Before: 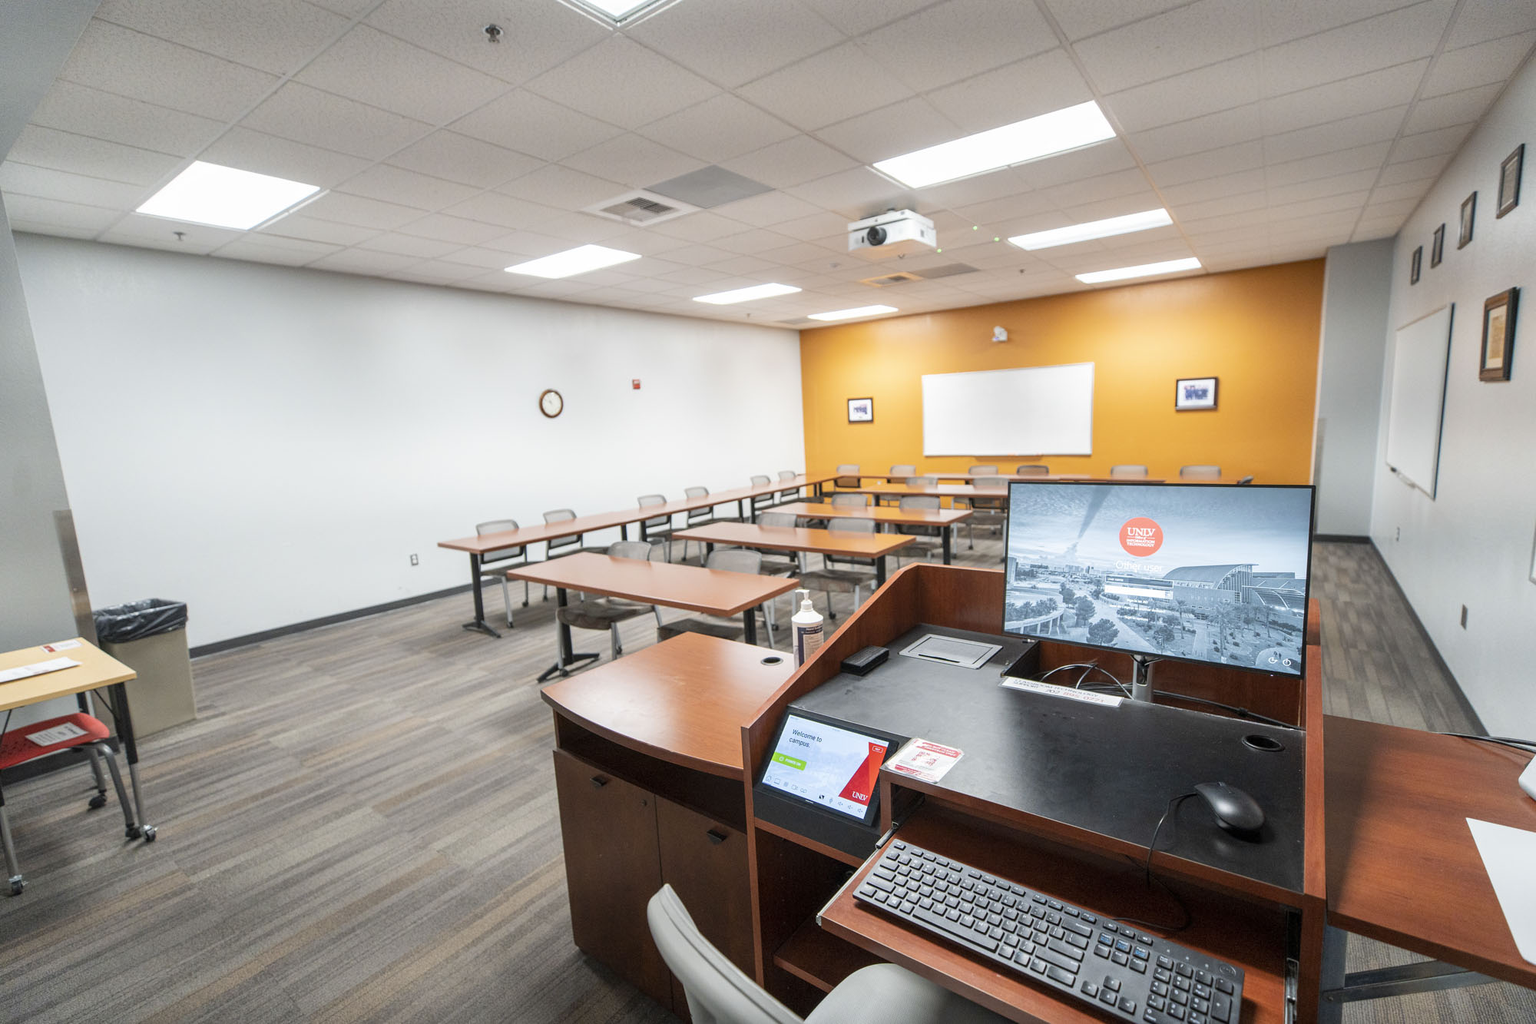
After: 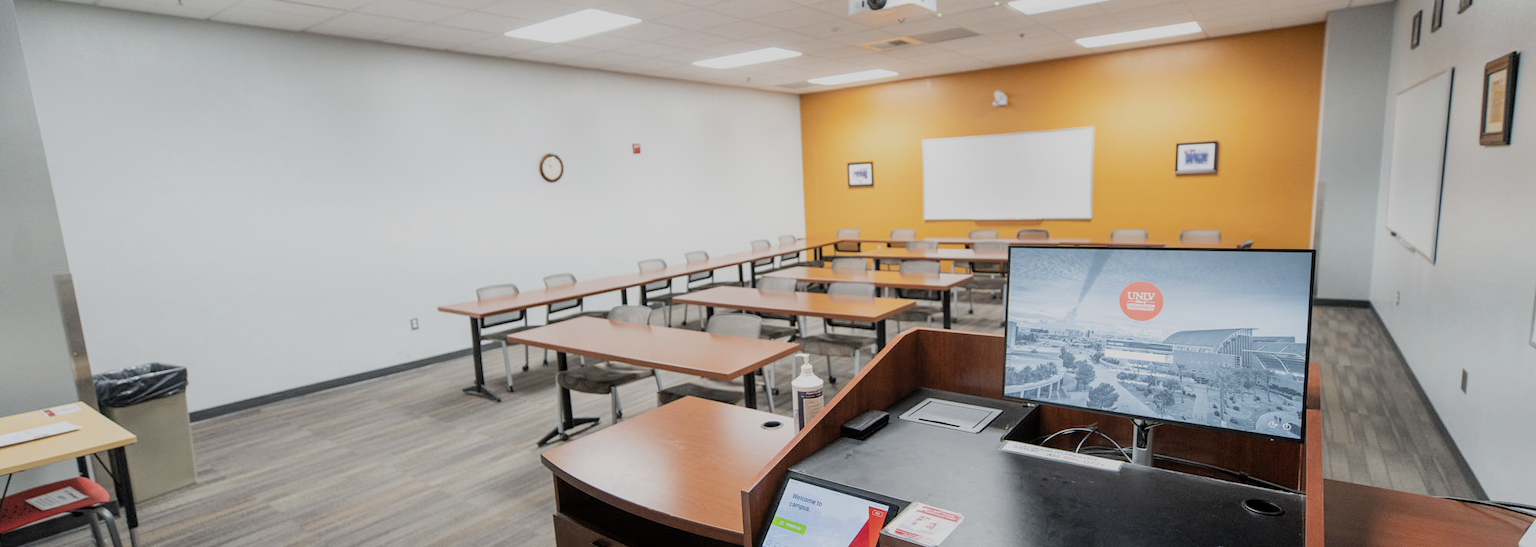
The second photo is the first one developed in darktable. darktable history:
crop and rotate: top 23.043%, bottom 23.437%
filmic rgb: black relative exposure -7.65 EV, white relative exposure 4.56 EV, hardness 3.61
